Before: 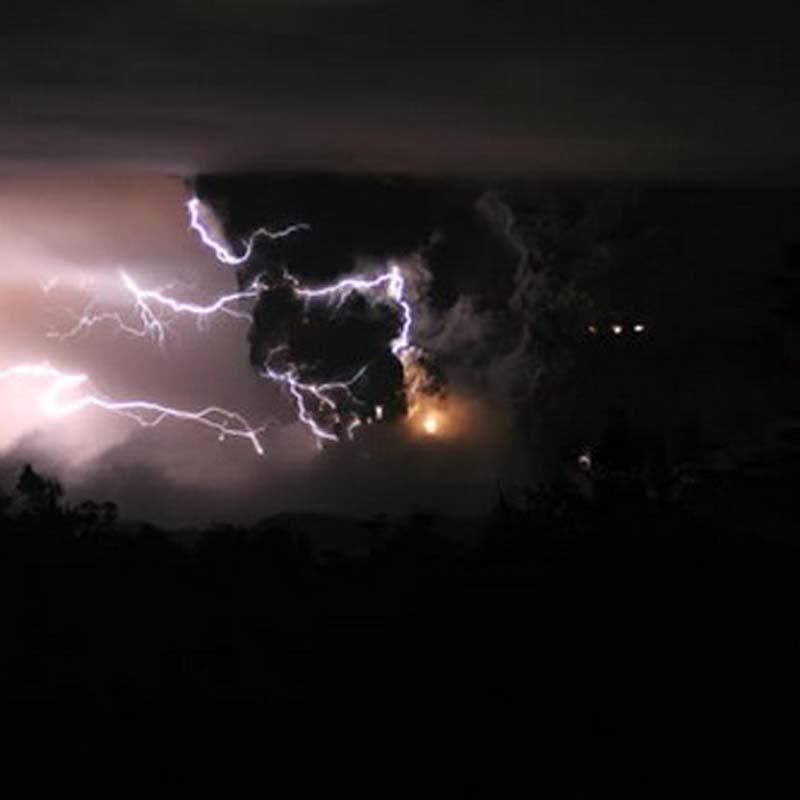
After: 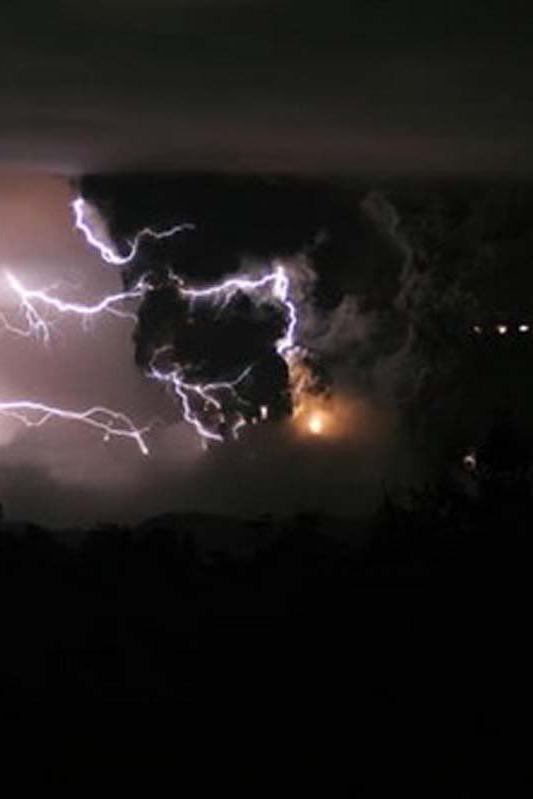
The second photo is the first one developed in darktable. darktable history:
crop and rotate: left 14.403%, right 18.939%
